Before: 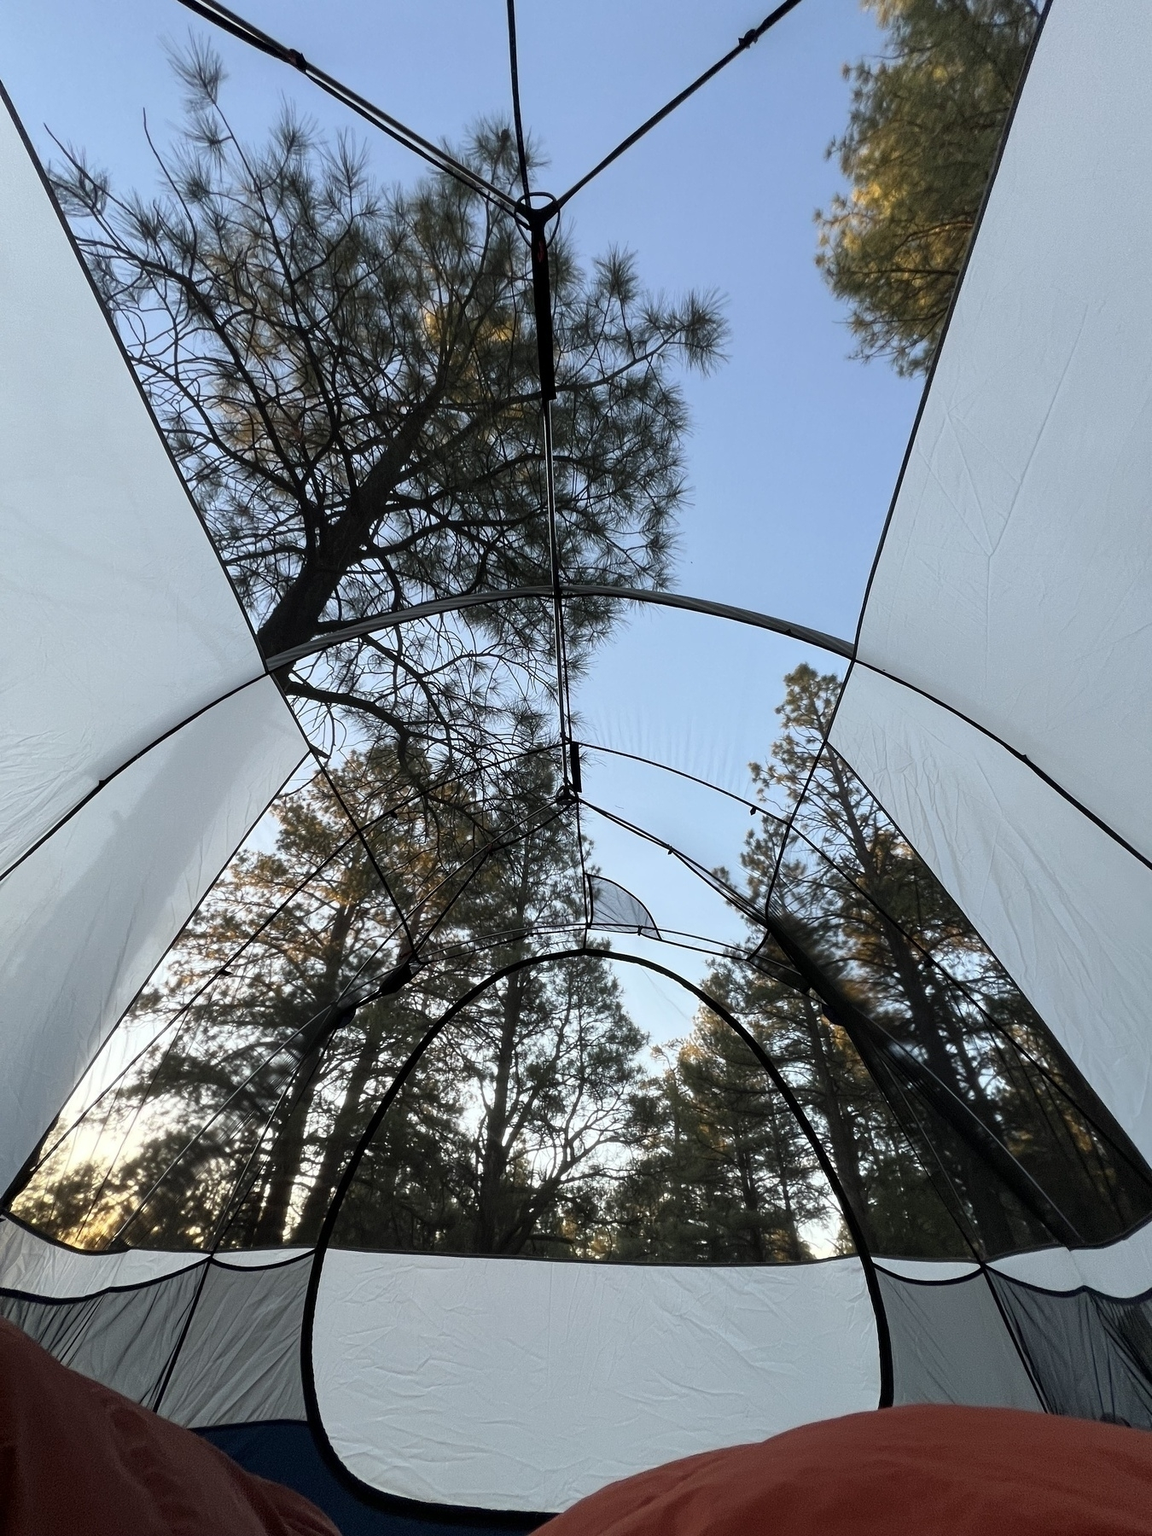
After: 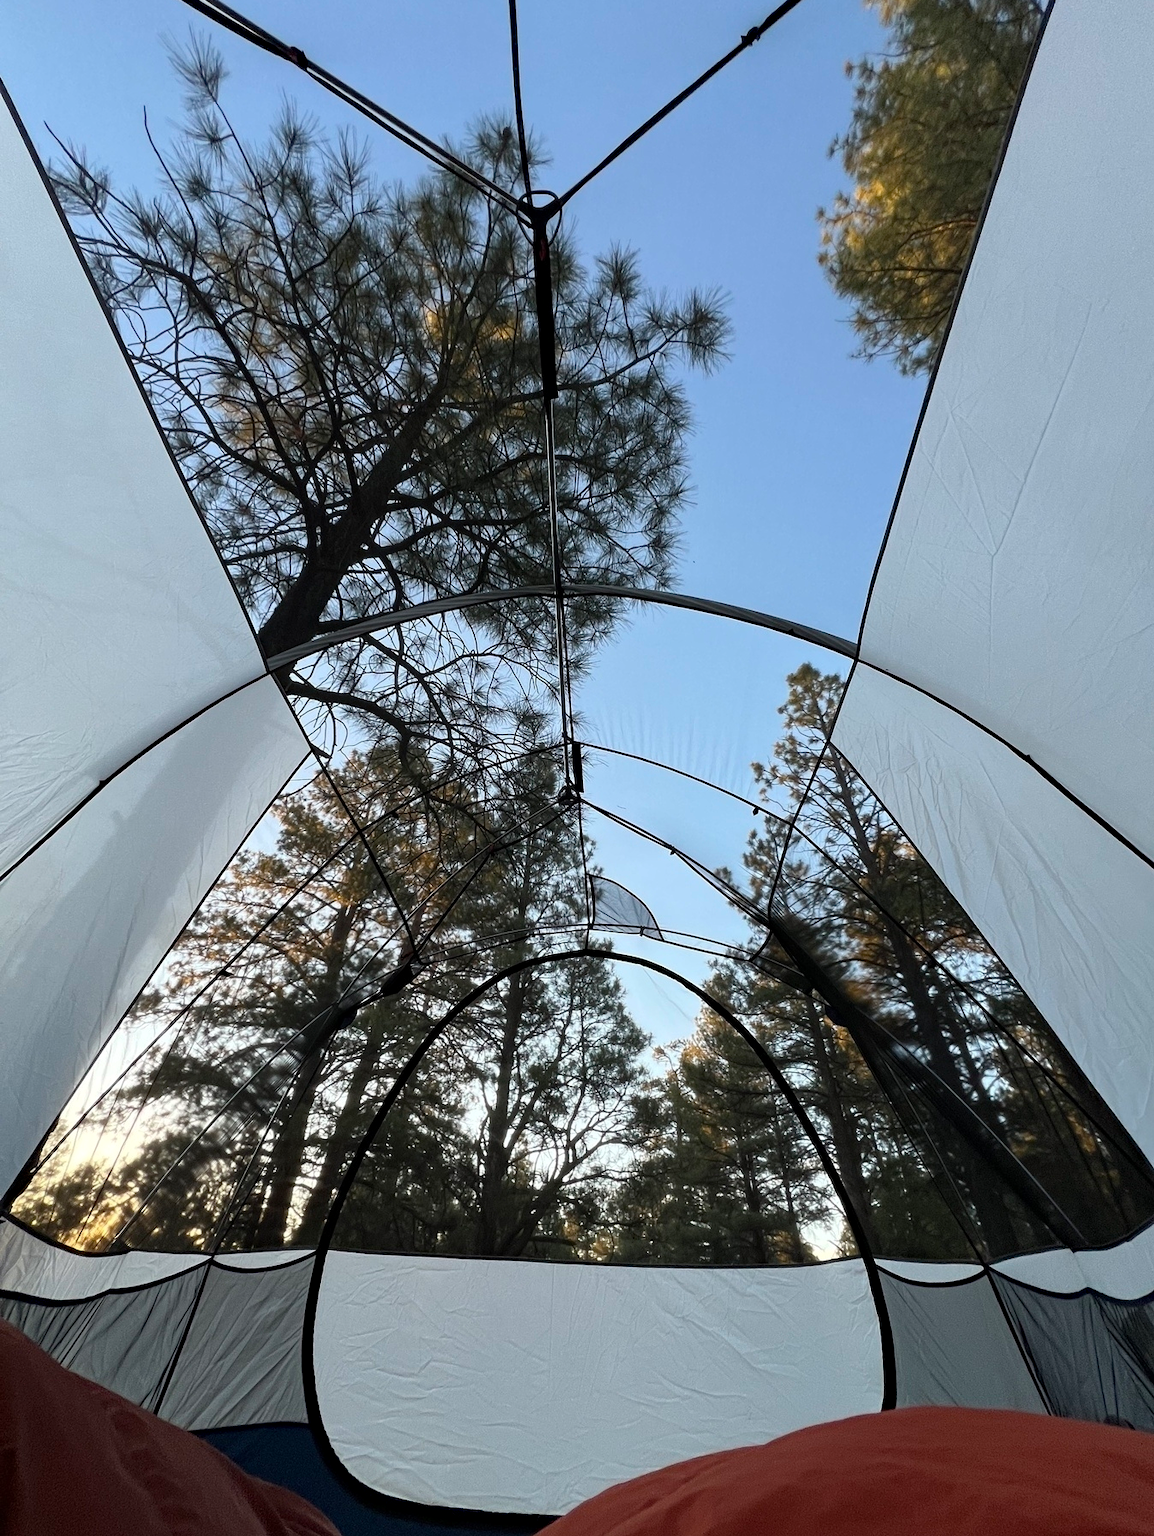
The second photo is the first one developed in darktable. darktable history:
haze removal: adaptive false
crop: top 0.218%, bottom 0.095%
